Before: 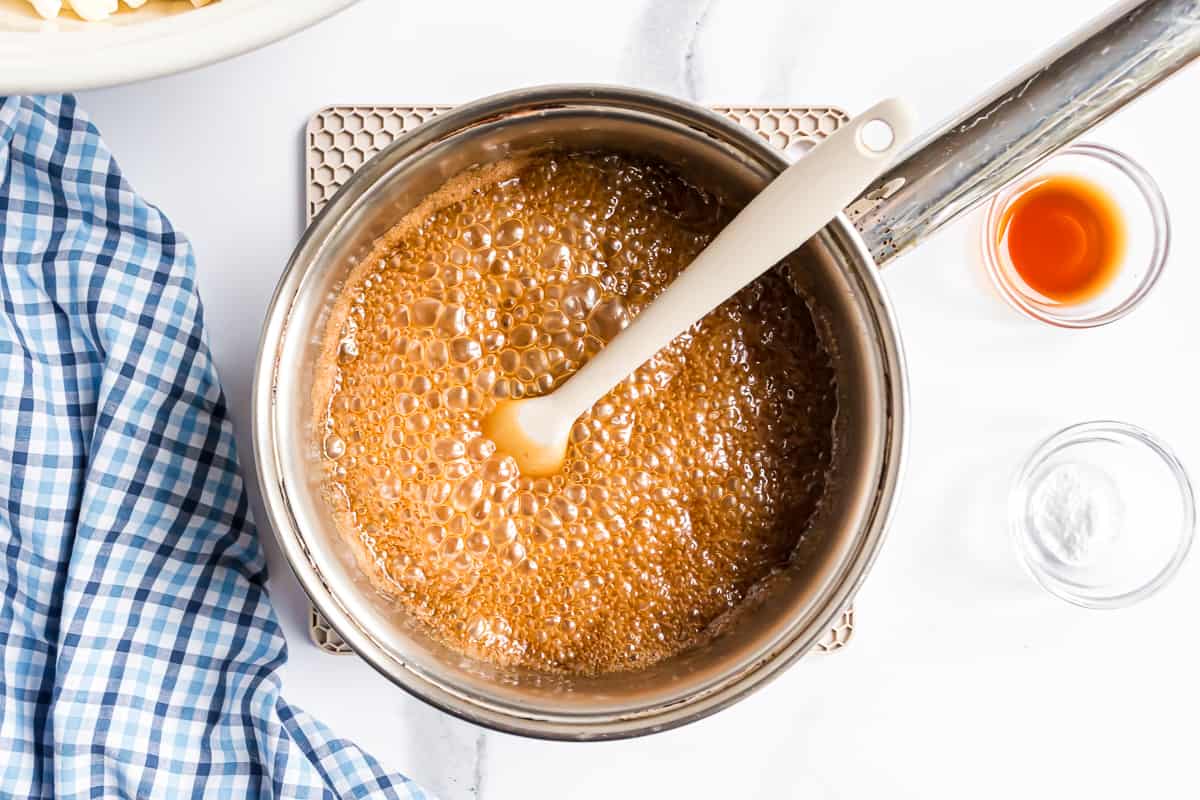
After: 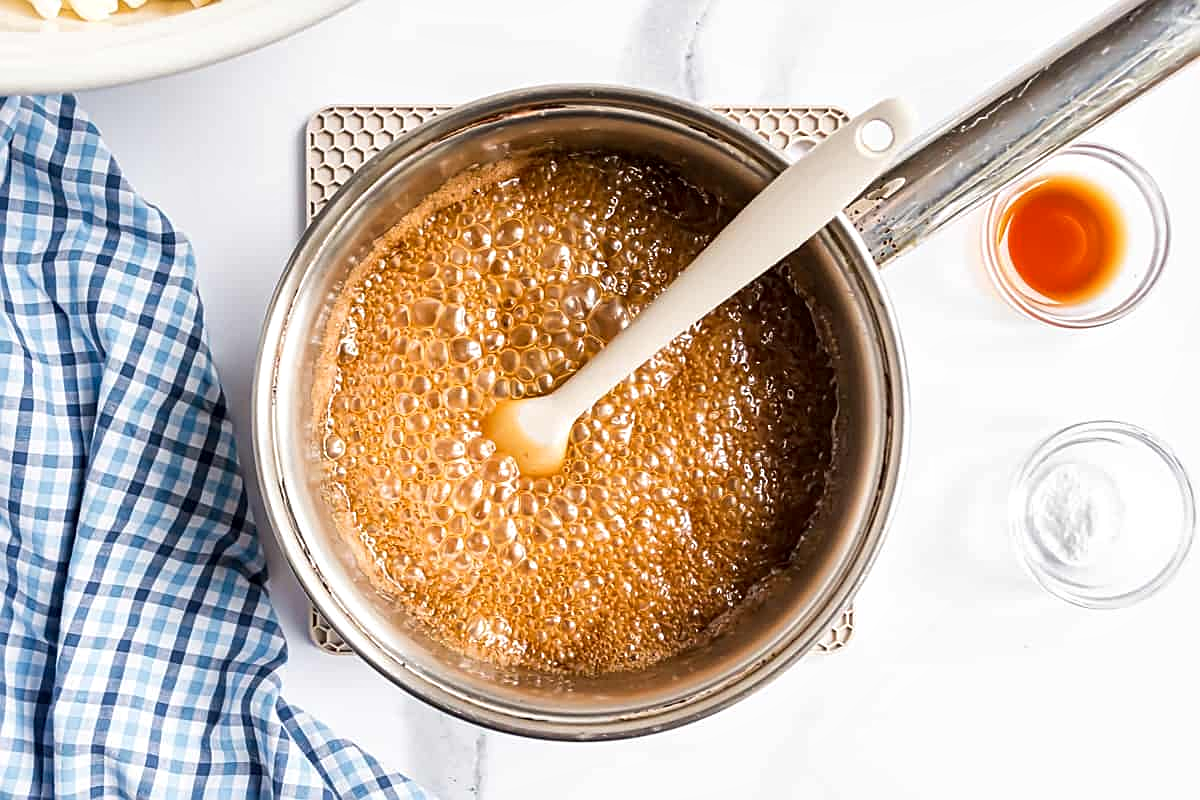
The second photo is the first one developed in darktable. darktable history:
sharpen: on, module defaults
local contrast: mode bilateral grid, contrast 20, coarseness 50, detail 119%, midtone range 0.2
exposure: compensate highlight preservation false
